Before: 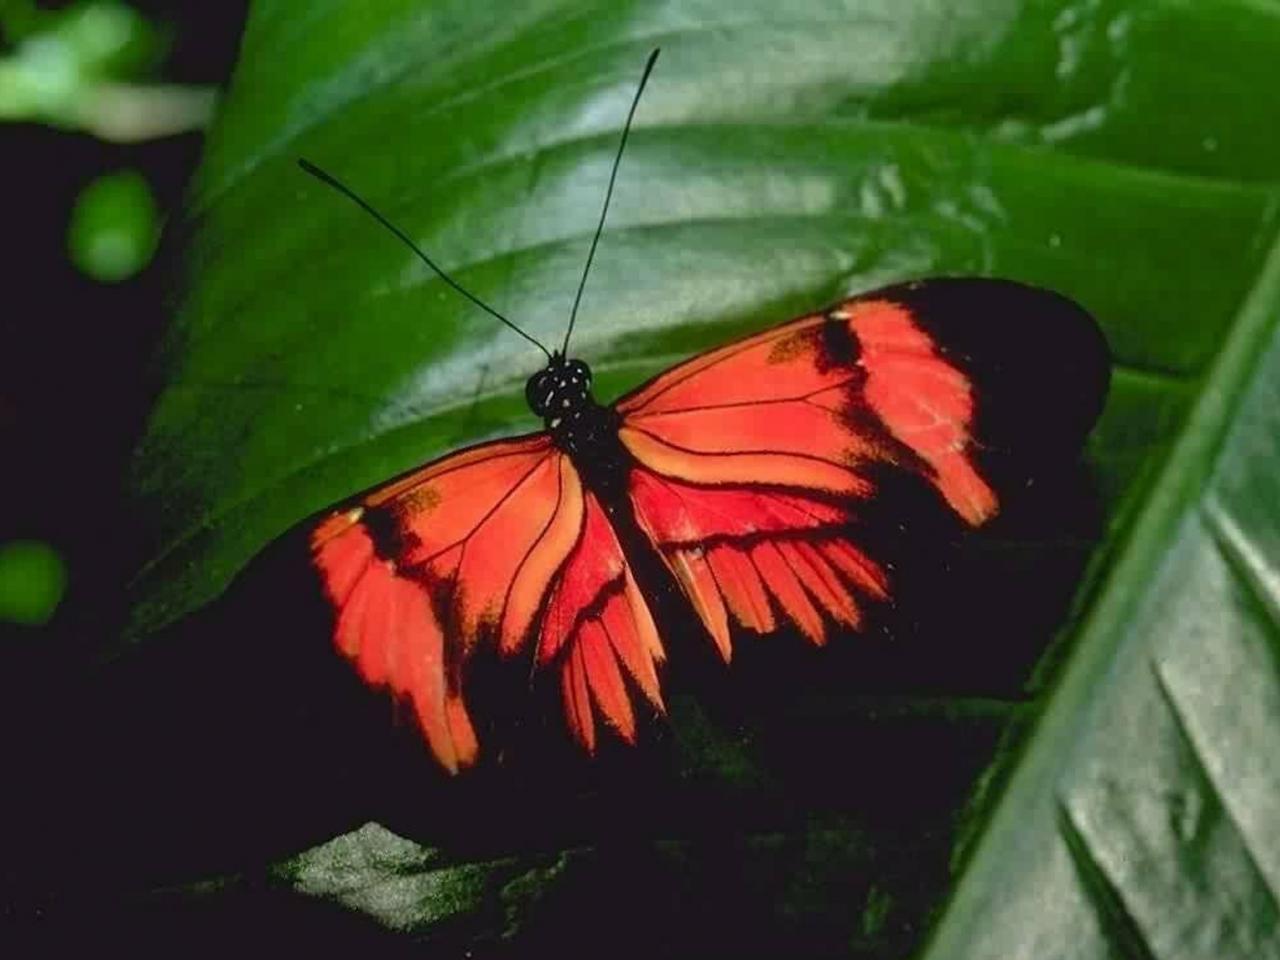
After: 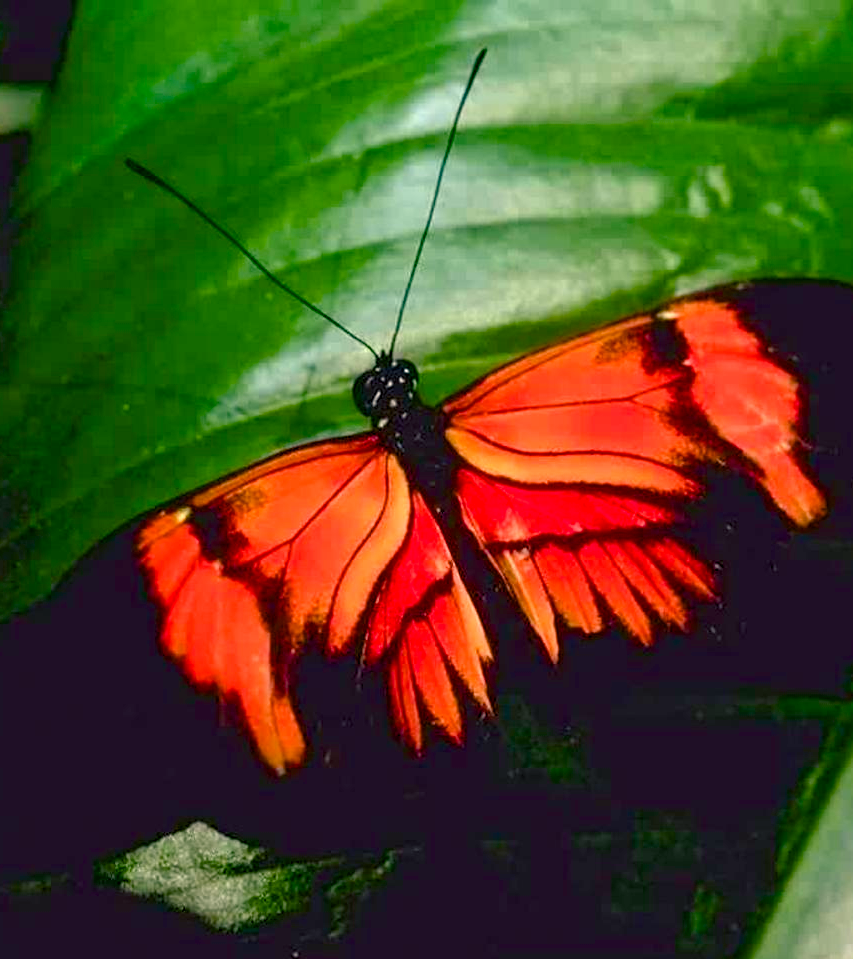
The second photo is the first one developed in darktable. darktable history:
exposure: exposure 0.574 EV, compensate highlight preservation false
crop and rotate: left 13.537%, right 19.796%
shadows and highlights: radius 334.93, shadows 63.48, highlights 6.06, compress 87.7%, highlights color adjustment 39.73%, soften with gaussian
color balance rgb: shadows lift › chroma 3%, shadows lift › hue 240.84°, highlights gain › chroma 3%, highlights gain › hue 73.2°, global offset › luminance -0.5%, perceptual saturation grading › global saturation 20%, perceptual saturation grading › highlights -25%, perceptual saturation grading › shadows 50%, global vibrance 25.26%
